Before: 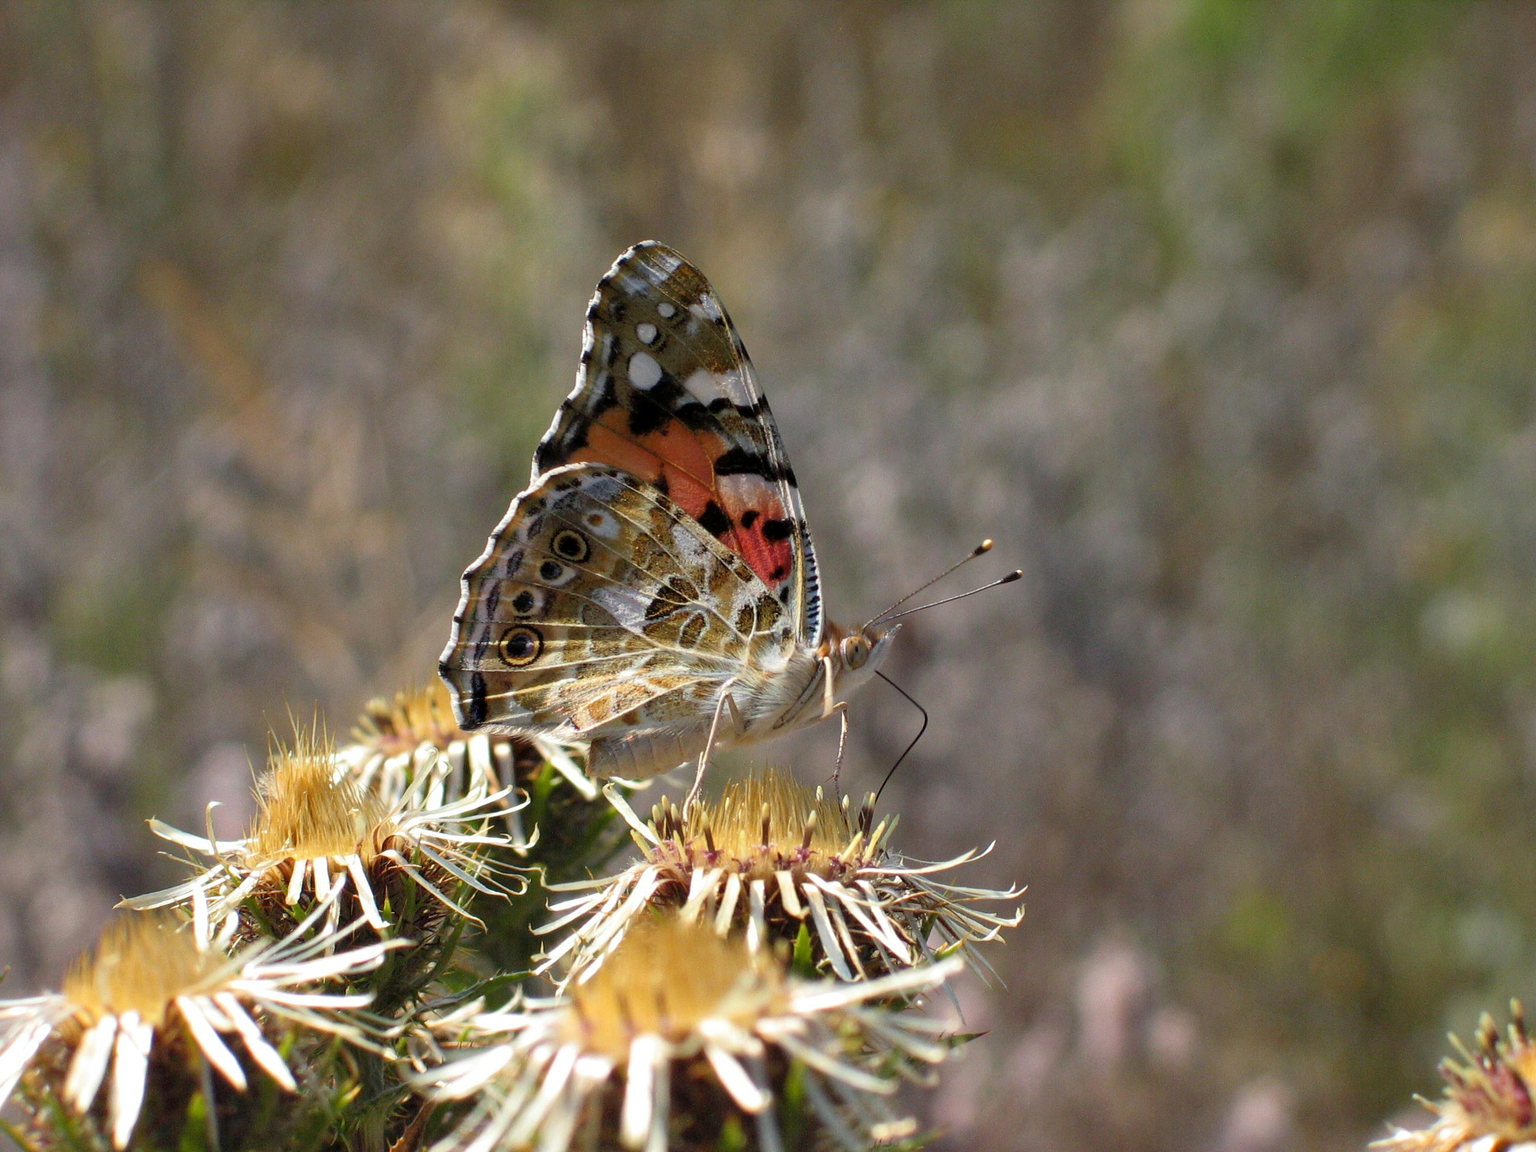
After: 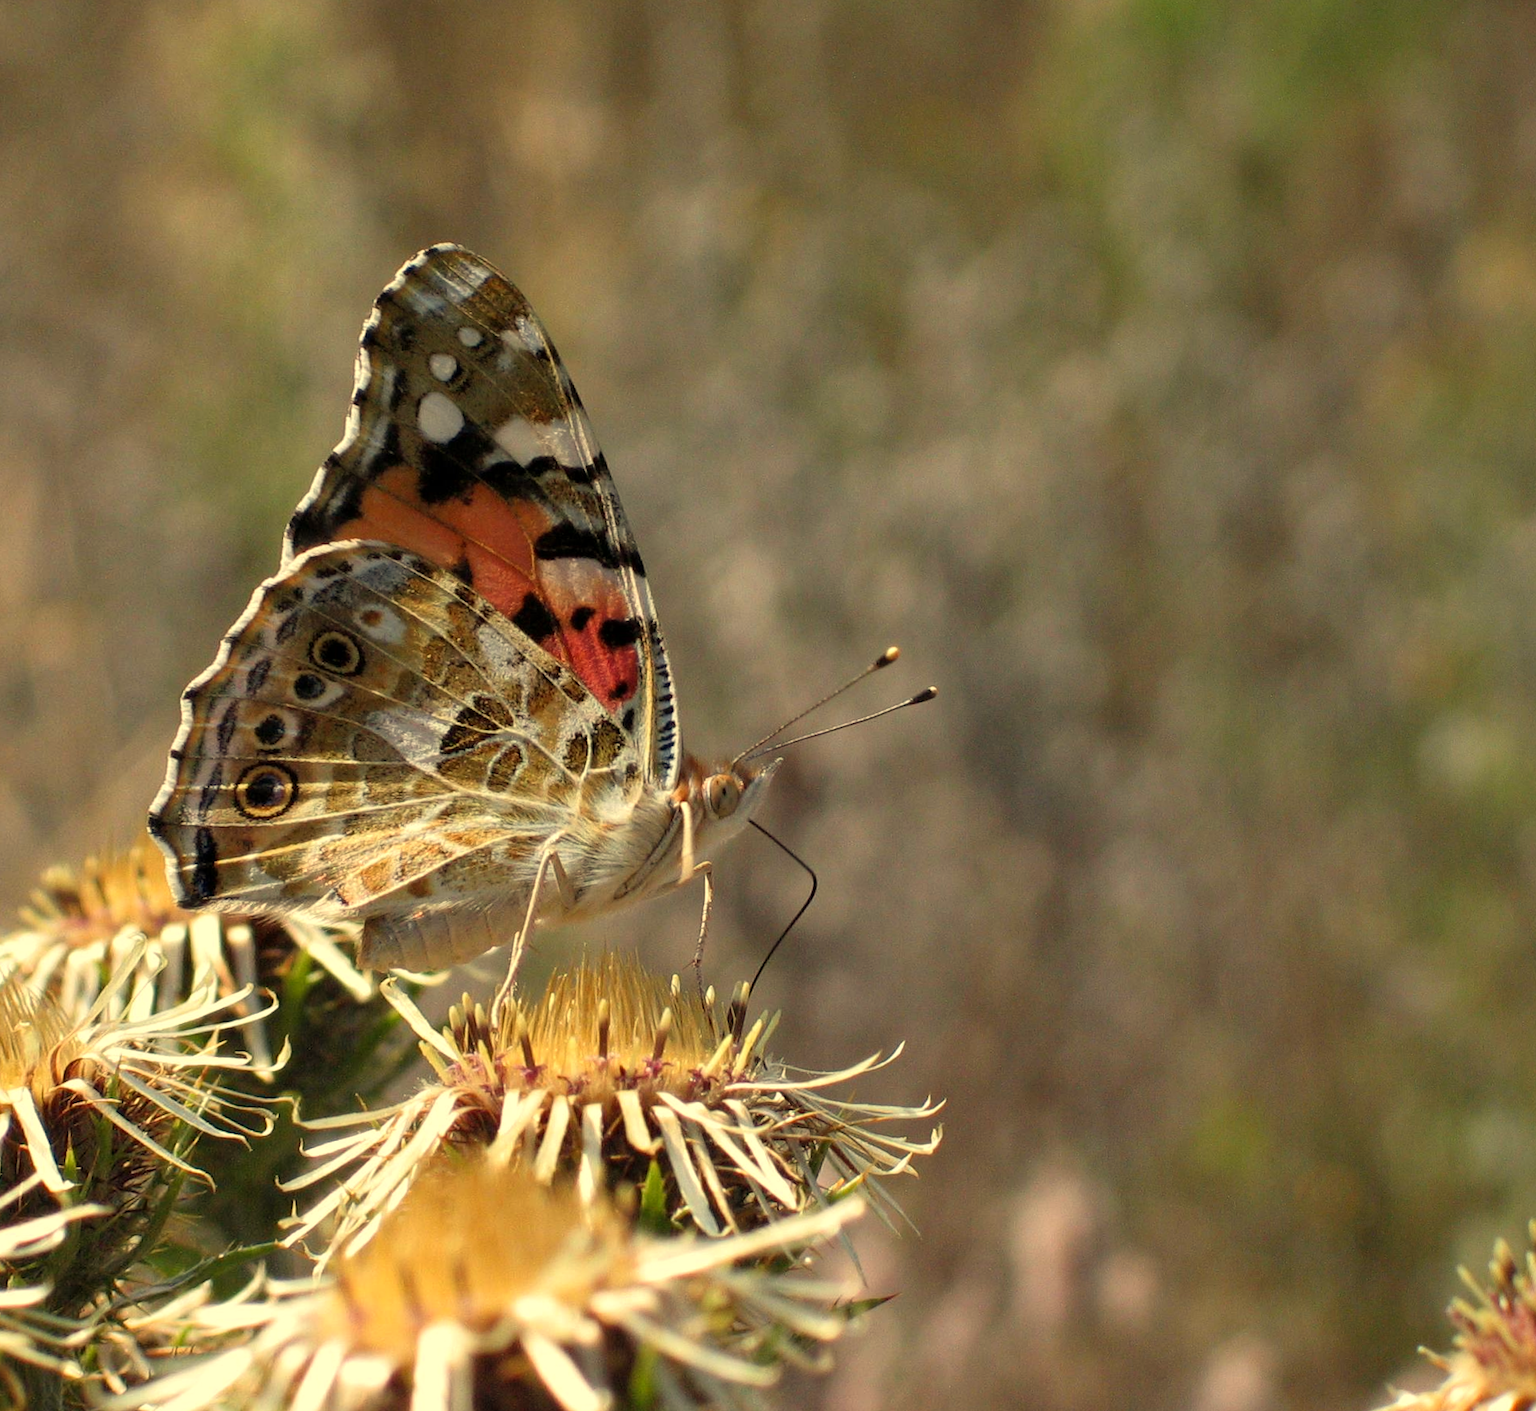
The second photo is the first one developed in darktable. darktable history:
rotate and perspective: rotation -0.013°, lens shift (vertical) -0.027, lens shift (horizontal) 0.178, crop left 0.016, crop right 0.989, crop top 0.082, crop bottom 0.918
white balance: red 1.08, blue 0.791
crop and rotate: left 24.6%
